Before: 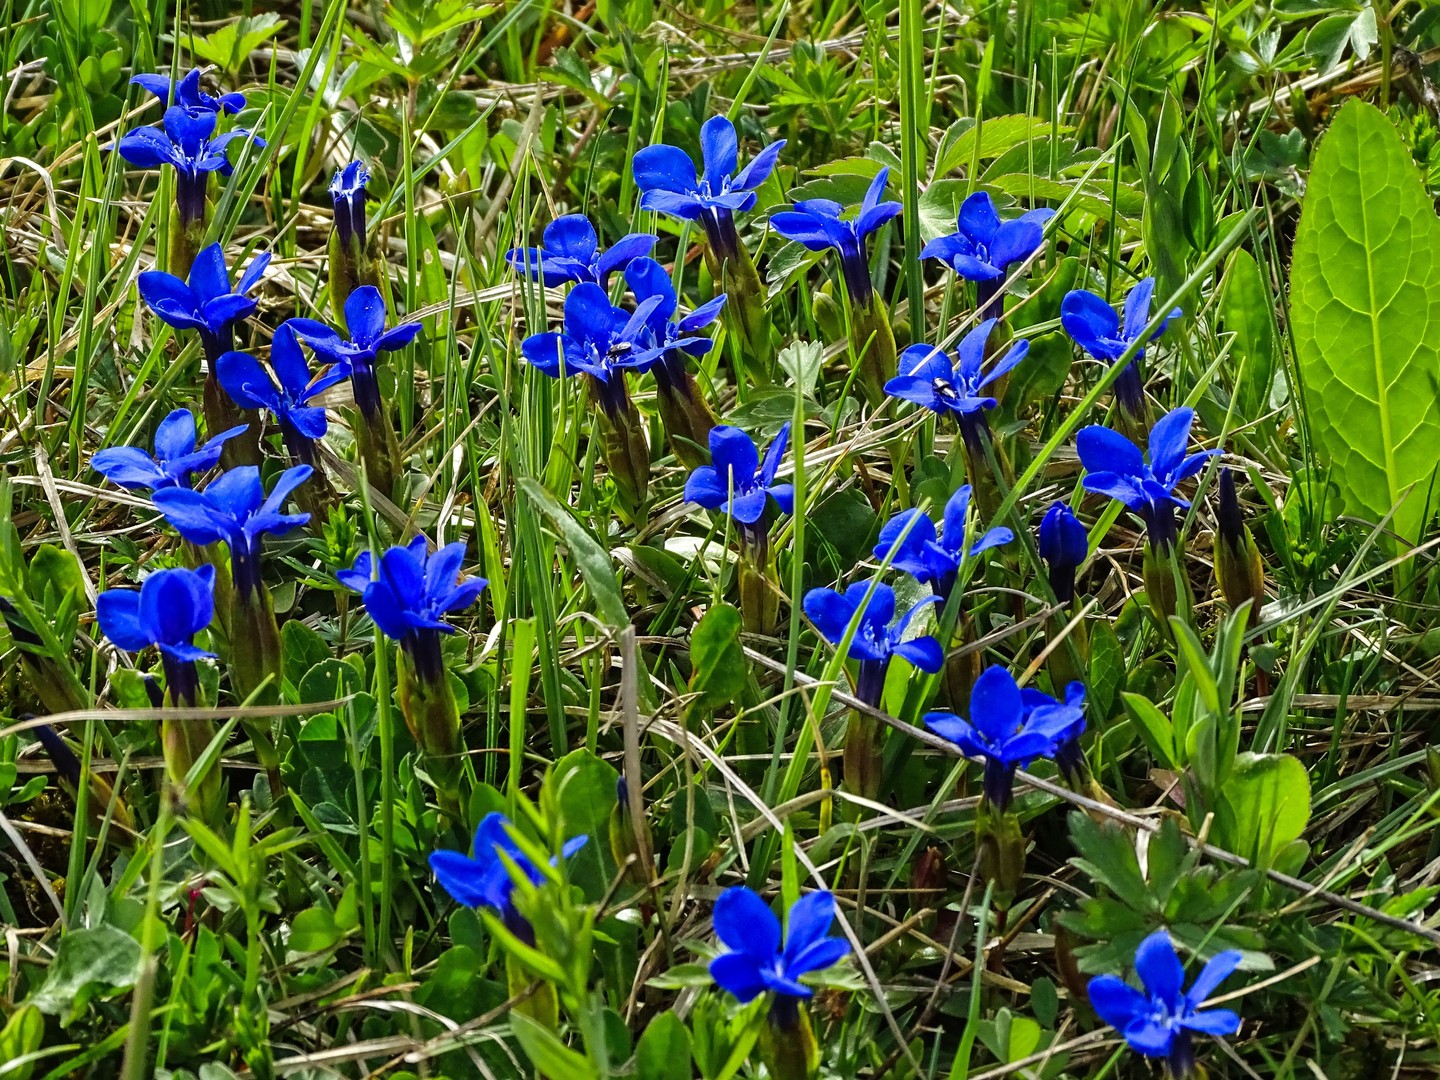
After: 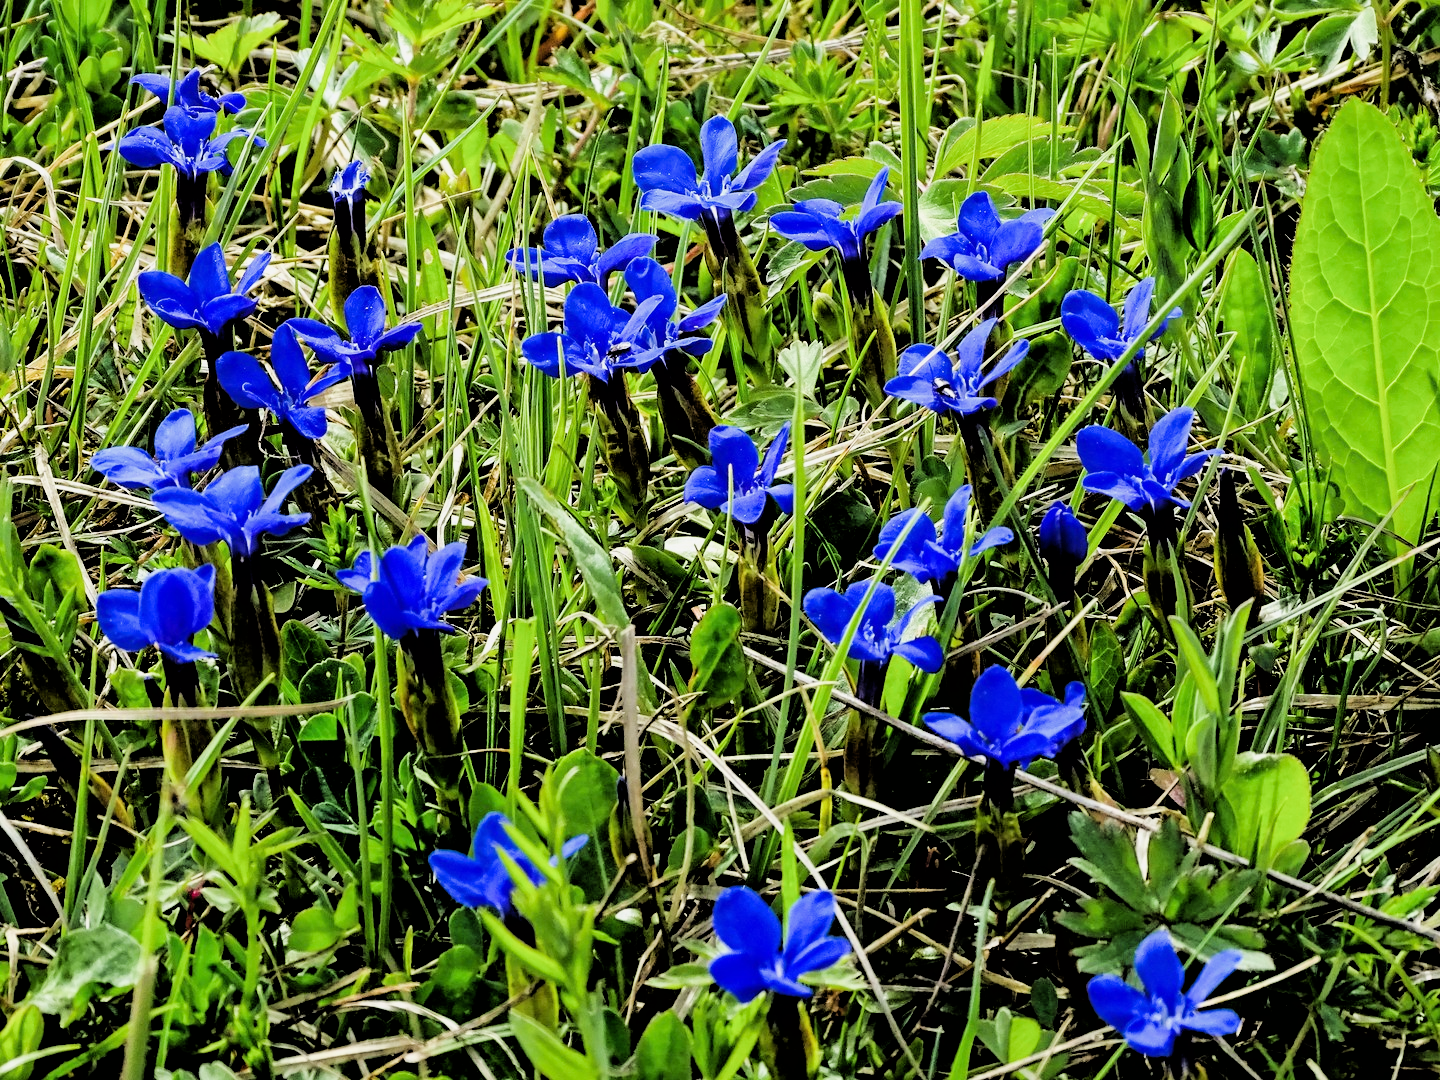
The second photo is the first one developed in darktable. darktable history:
tone equalizer: -8 EV -1.09 EV, -7 EV -1 EV, -6 EV -0.843 EV, -5 EV -0.586 EV, -3 EV 0.546 EV, -2 EV 0.859 EV, -1 EV 0.998 EV, +0 EV 1.08 EV, smoothing 1
filmic rgb: black relative exposure -2.89 EV, white relative exposure 4.56 EV, hardness 1.77, contrast 1.263
